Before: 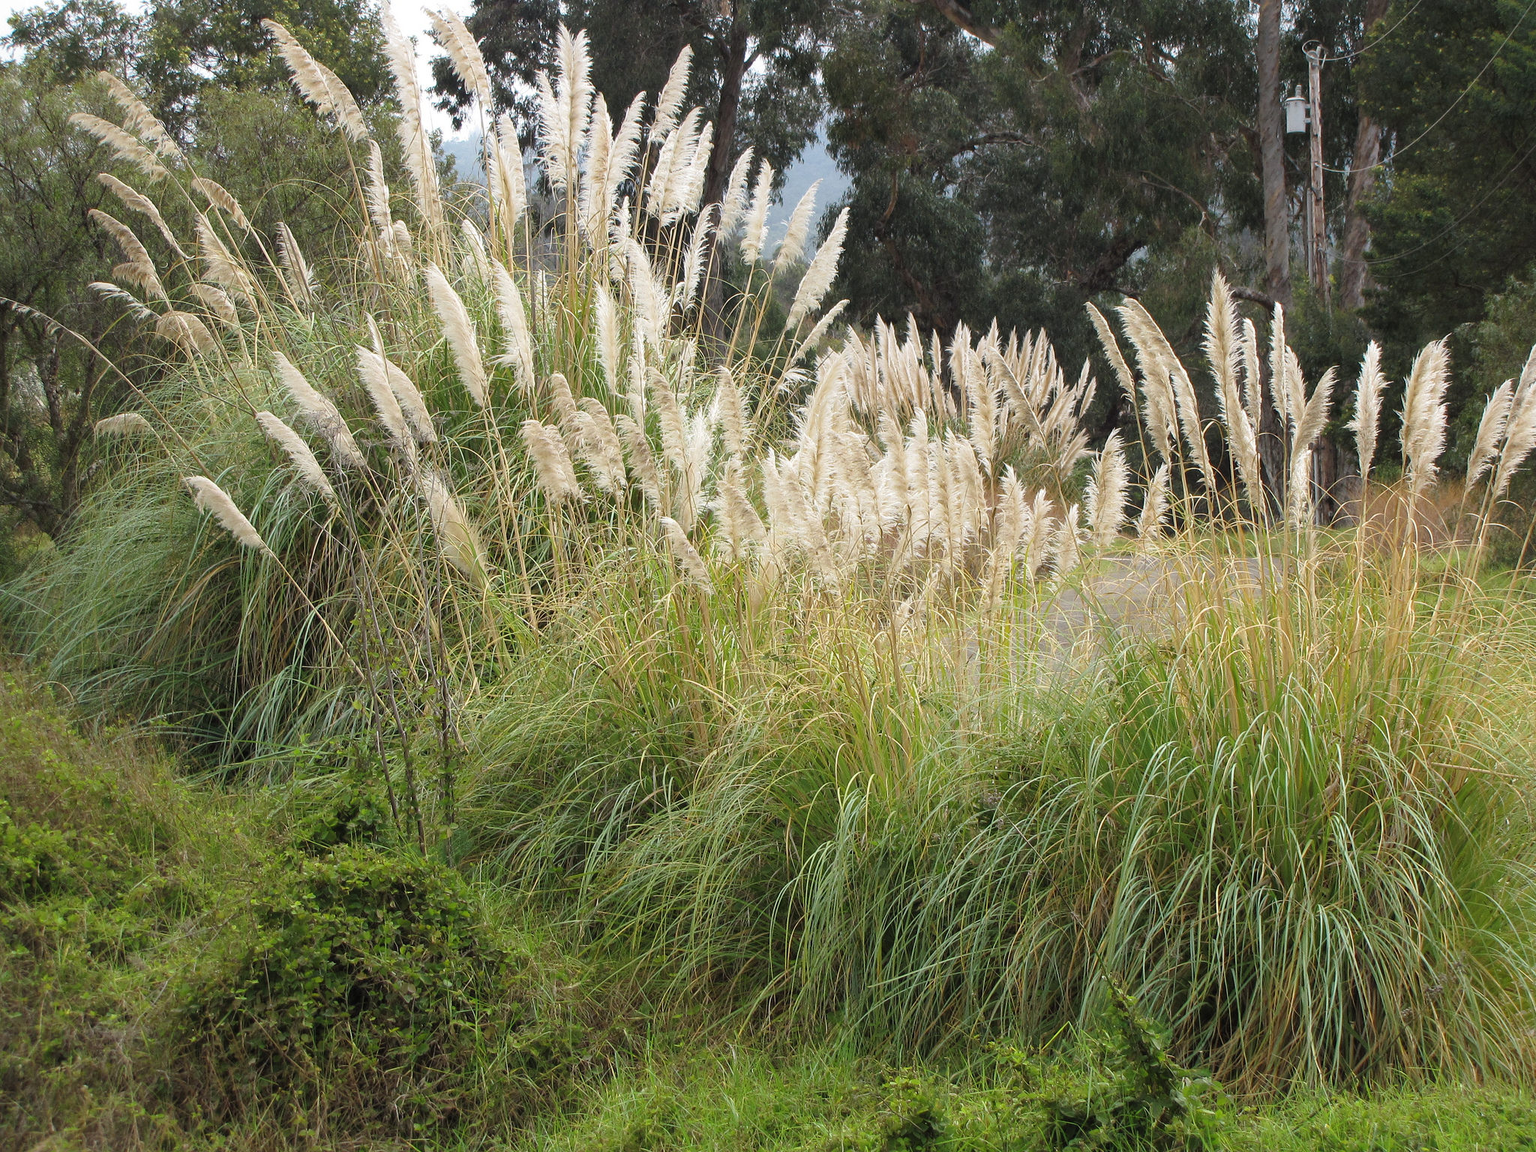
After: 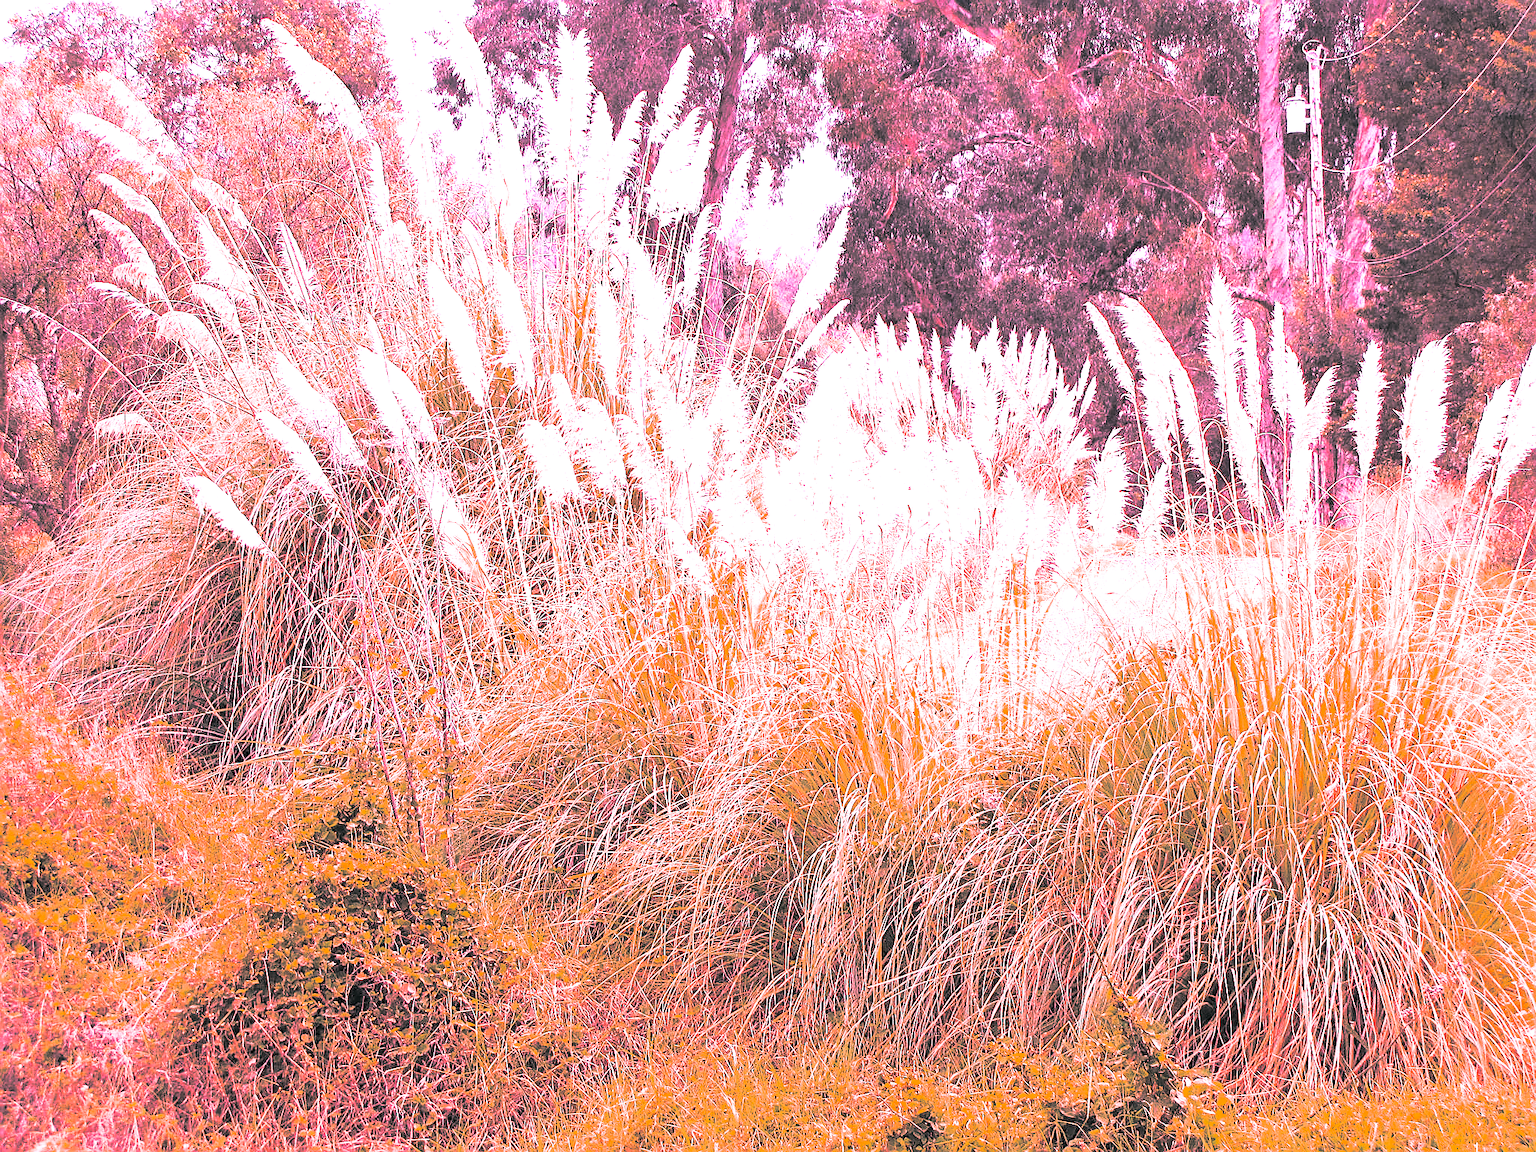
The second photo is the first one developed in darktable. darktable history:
sharpen: radius 1.4, amount 1.25, threshold 0.7
tone curve: curves: ch0 [(0, 0) (0.004, 0.001) (0.133, 0.112) (0.325, 0.362) (0.832, 0.893) (1, 1)], color space Lab, linked channels, preserve colors none
local contrast: mode bilateral grid, contrast 15, coarseness 36, detail 105%, midtone range 0.2
contrast brightness saturation: contrast 0.39, brightness 0.53
split-toning: shadows › hue 201.6°, shadows › saturation 0.16, highlights › hue 50.4°, highlights › saturation 0.2, balance -49.9
white balance: red 2.215, blue 1.705
color zones: curves: ch0 [(0, 0.48) (0.209, 0.398) (0.305, 0.332) (0.429, 0.493) (0.571, 0.5) (0.714, 0.5) (0.857, 0.5) (1, 0.48)]; ch1 [(0, 0.633) (0.143, 0.586) (0.286, 0.489) (0.429, 0.448) (0.571, 0.31) (0.714, 0.335) (0.857, 0.492) (1, 0.633)]; ch2 [(0, 0.448) (0.143, 0.498) (0.286, 0.5) (0.429, 0.5) (0.571, 0.5) (0.714, 0.5) (0.857, 0.5) (1, 0.448)]
color correction: highlights a* -0.482, highlights b* 9.48, shadows a* -9.48, shadows b* 0.803
